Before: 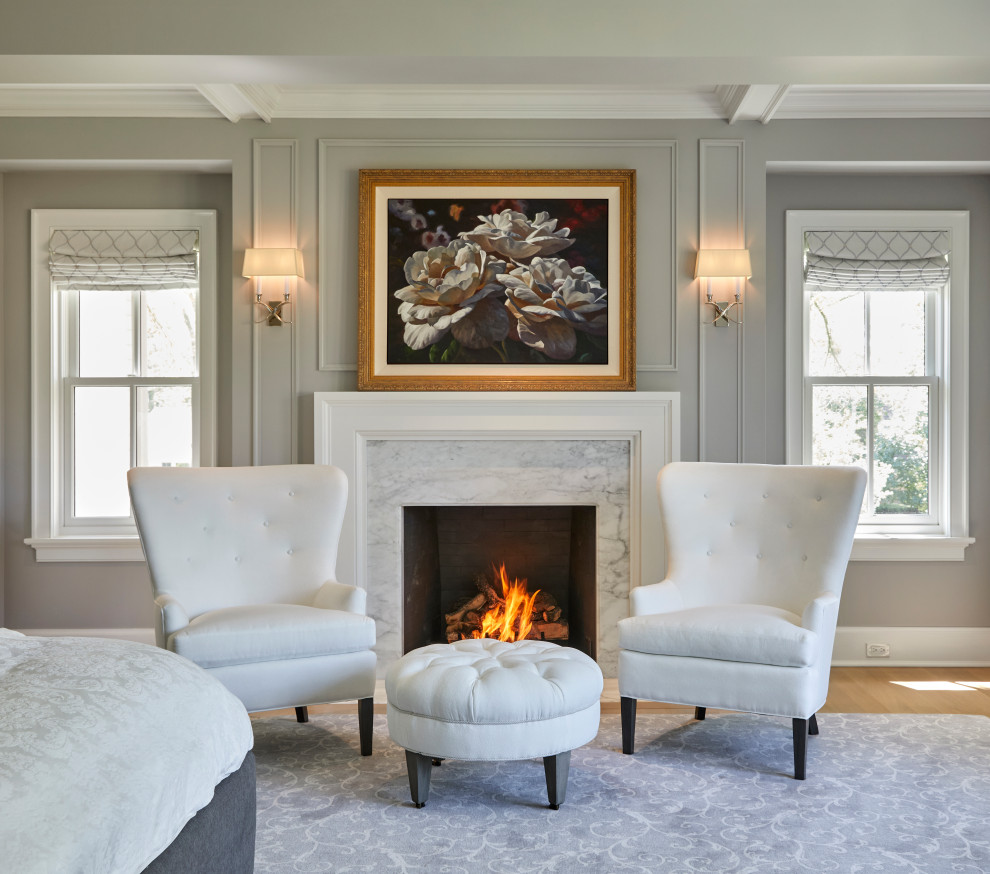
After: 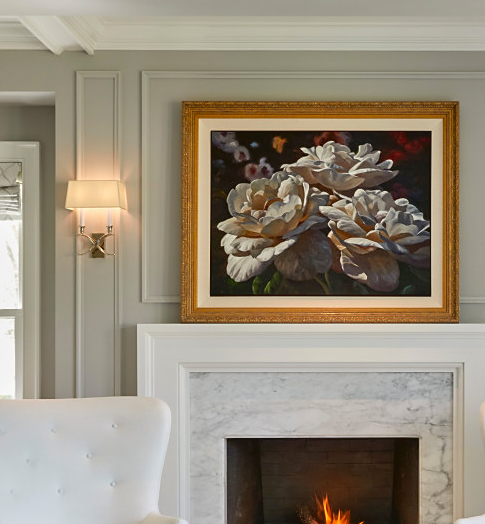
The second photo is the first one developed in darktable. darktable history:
shadows and highlights: shadows 1.46, highlights 39.56
sharpen: radius 1.432, amount 0.39, threshold 1.563
contrast brightness saturation: contrast -0.107
exposure: black level correction 0.007, exposure 0.095 EV, compensate exposure bias true, compensate highlight preservation false
crop: left 17.913%, top 7.825%, right 33.058%, bottom 32.212%
